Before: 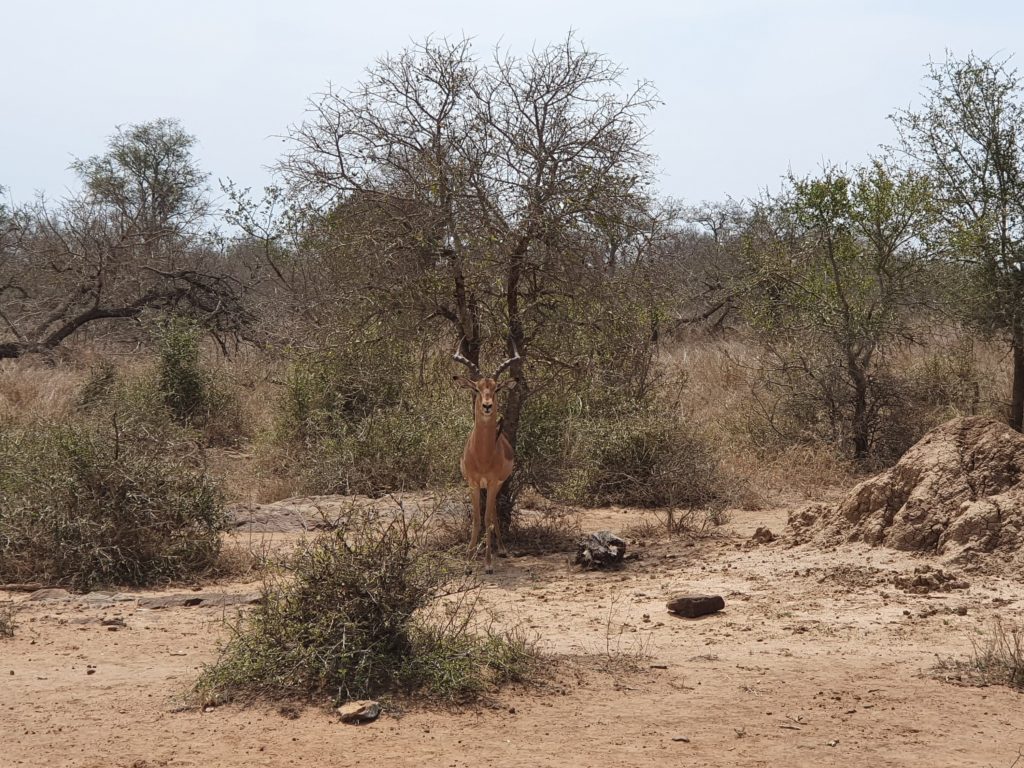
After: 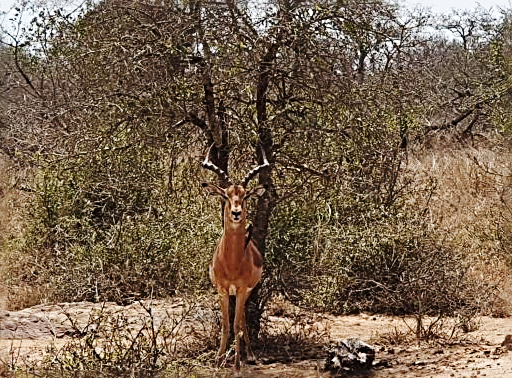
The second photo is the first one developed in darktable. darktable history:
crop: left 24.558%, top 25.16%, right 25.435%, bottom 25.503%
sharpen: radius 3.001, amount 0.766
base curve: curves: ch0 [(0, 0) (0.036, 0.025) (0.121, 0.166) (0.206, 0.329) (0.605, 0.79) (1, 1)], preserve colors none
